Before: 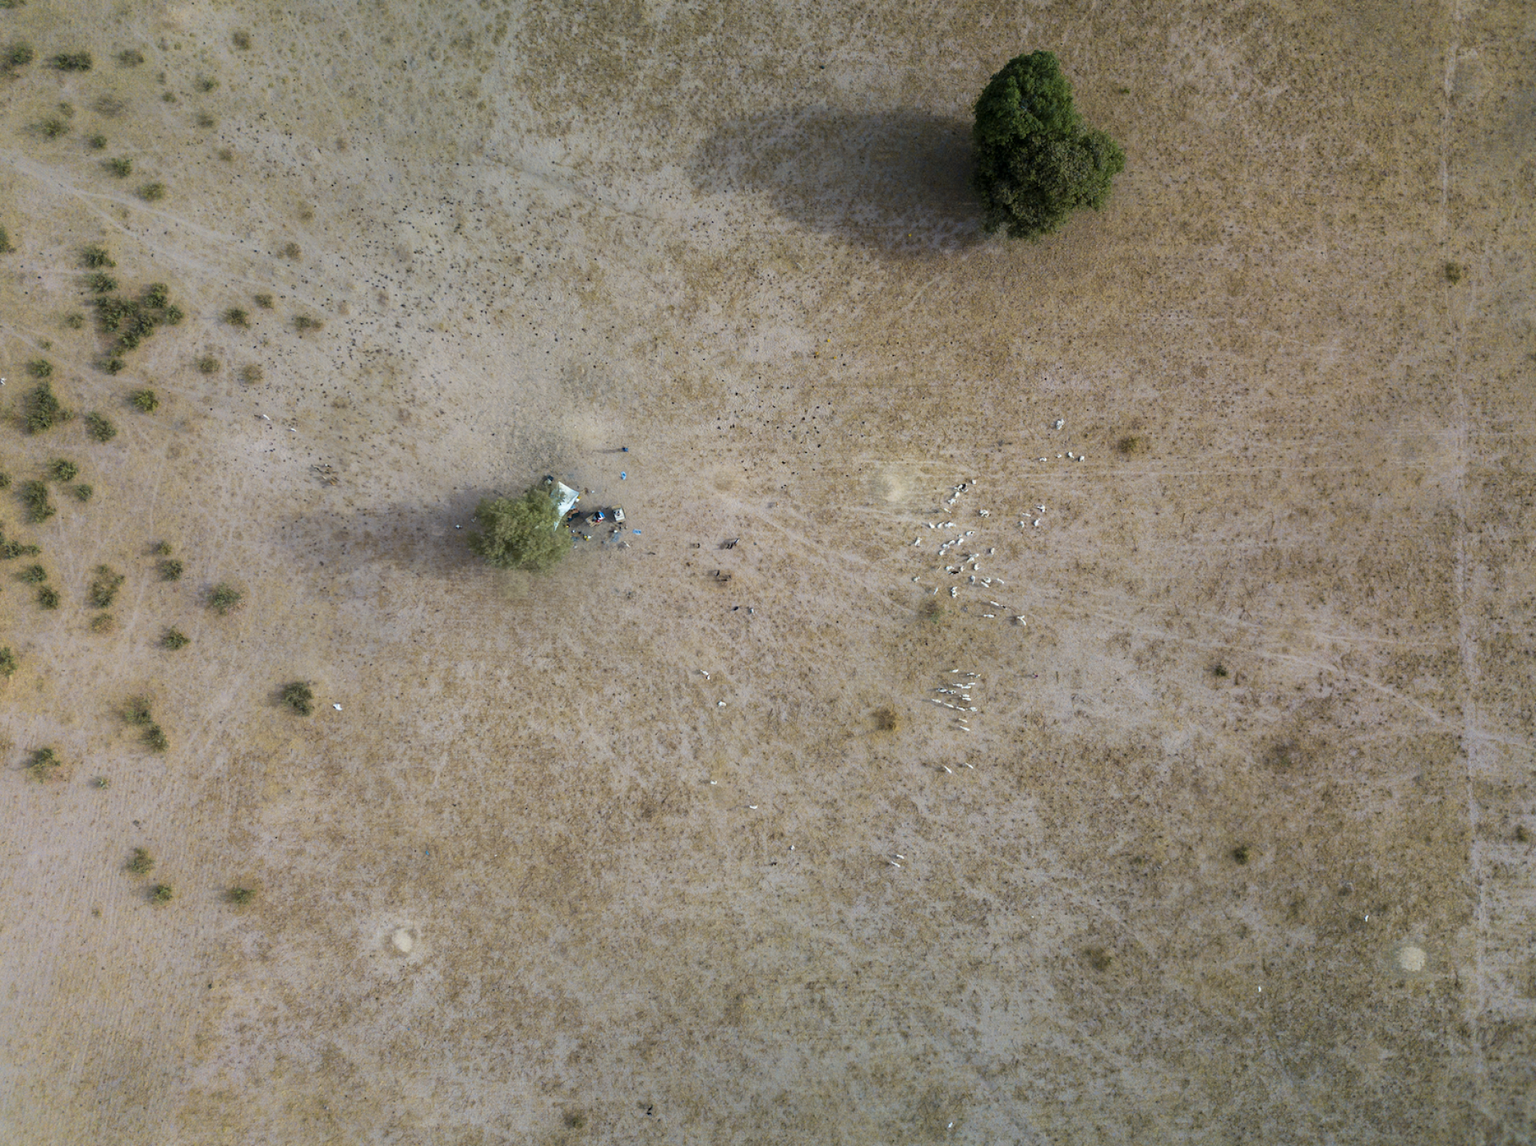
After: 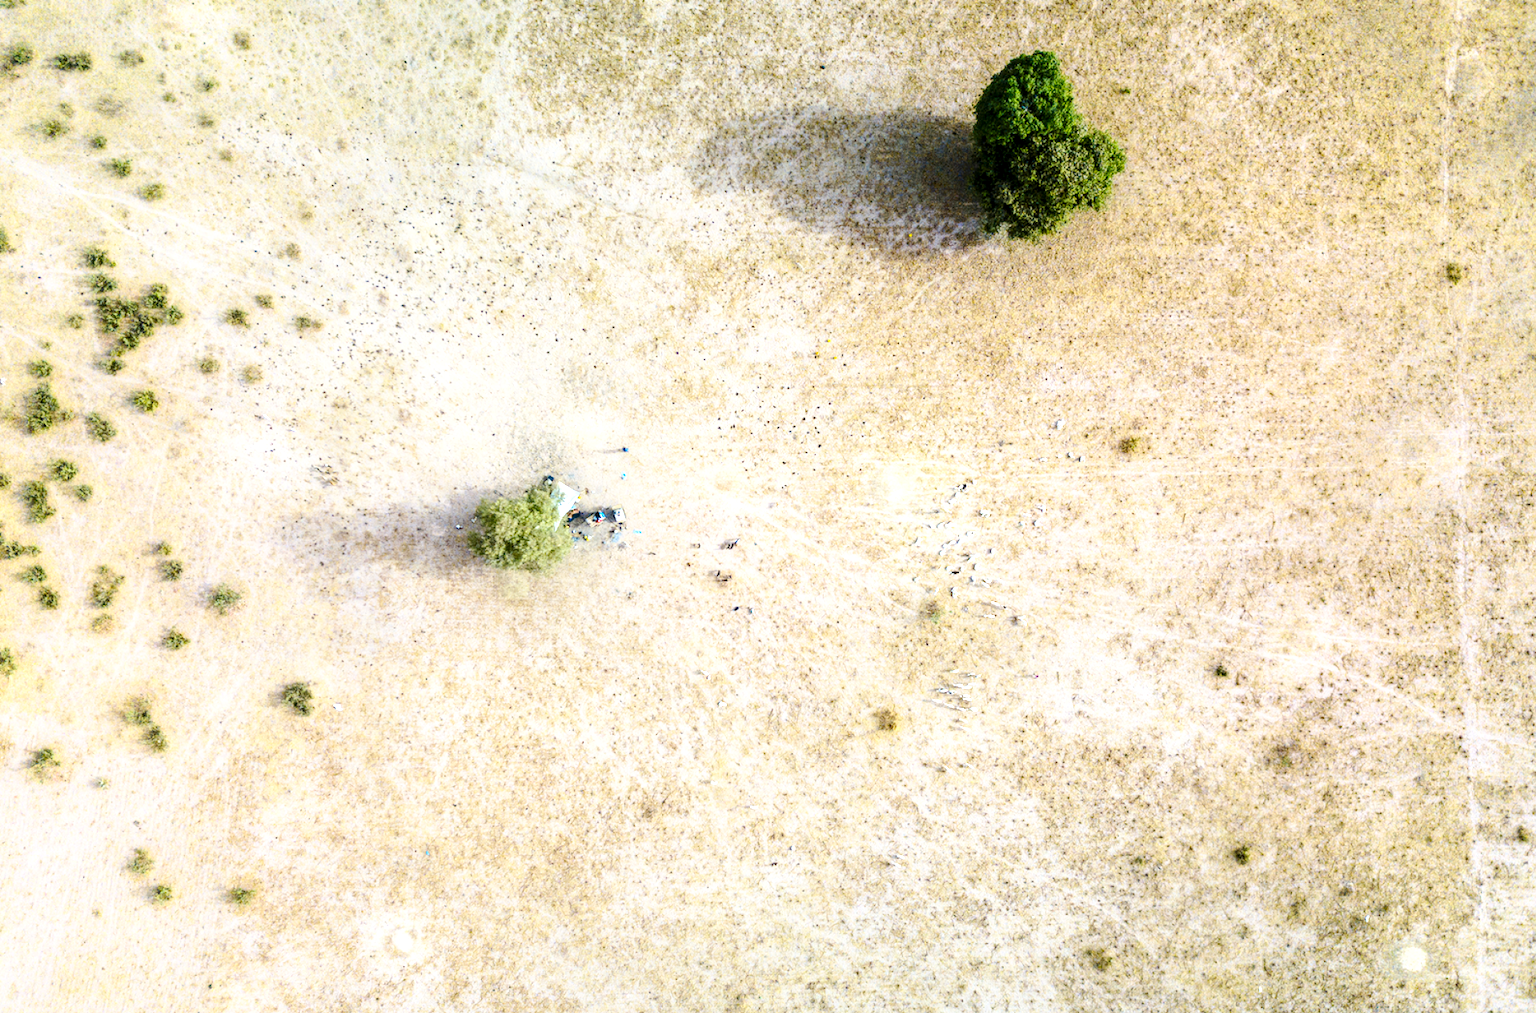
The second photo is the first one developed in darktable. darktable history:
contrast brightness saturation: contrast 0.167, saturation 0.326
local contrast: highlights 35%, detail 134%
base curve: curves: ch0 [(0, 0) (0.032, 0.025) (0.121, 0.166) (0.206, 0.329) (0.605, 0.79) (1, 1)], preserve colors none
exposure: exposure 1.209 EV, compensate highlight preservation false
crop and rotate: top 0%, bottom 11.527%
